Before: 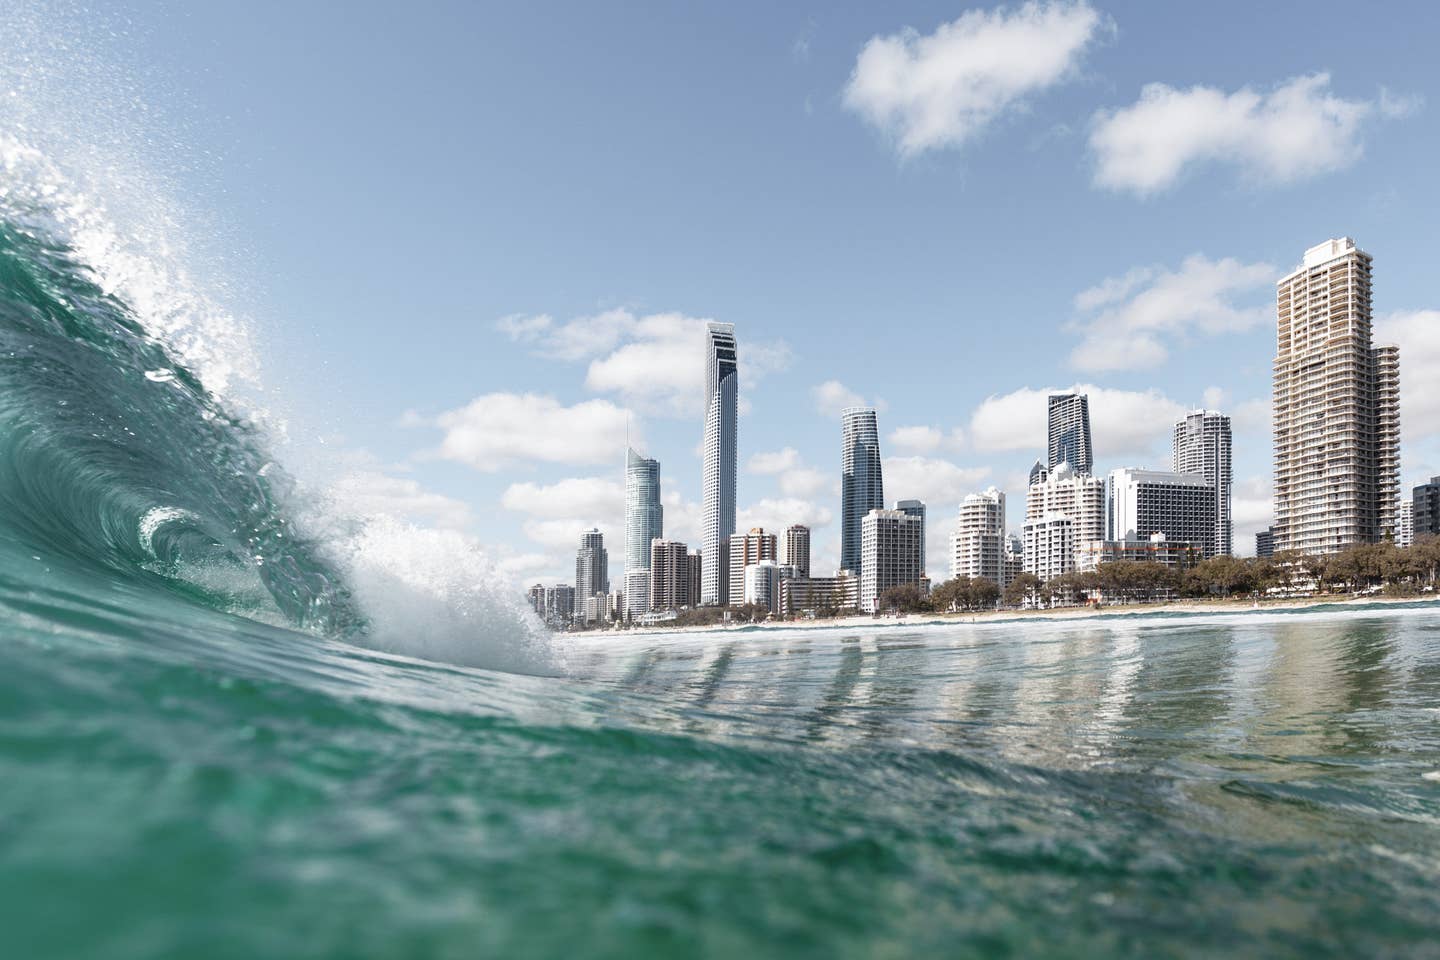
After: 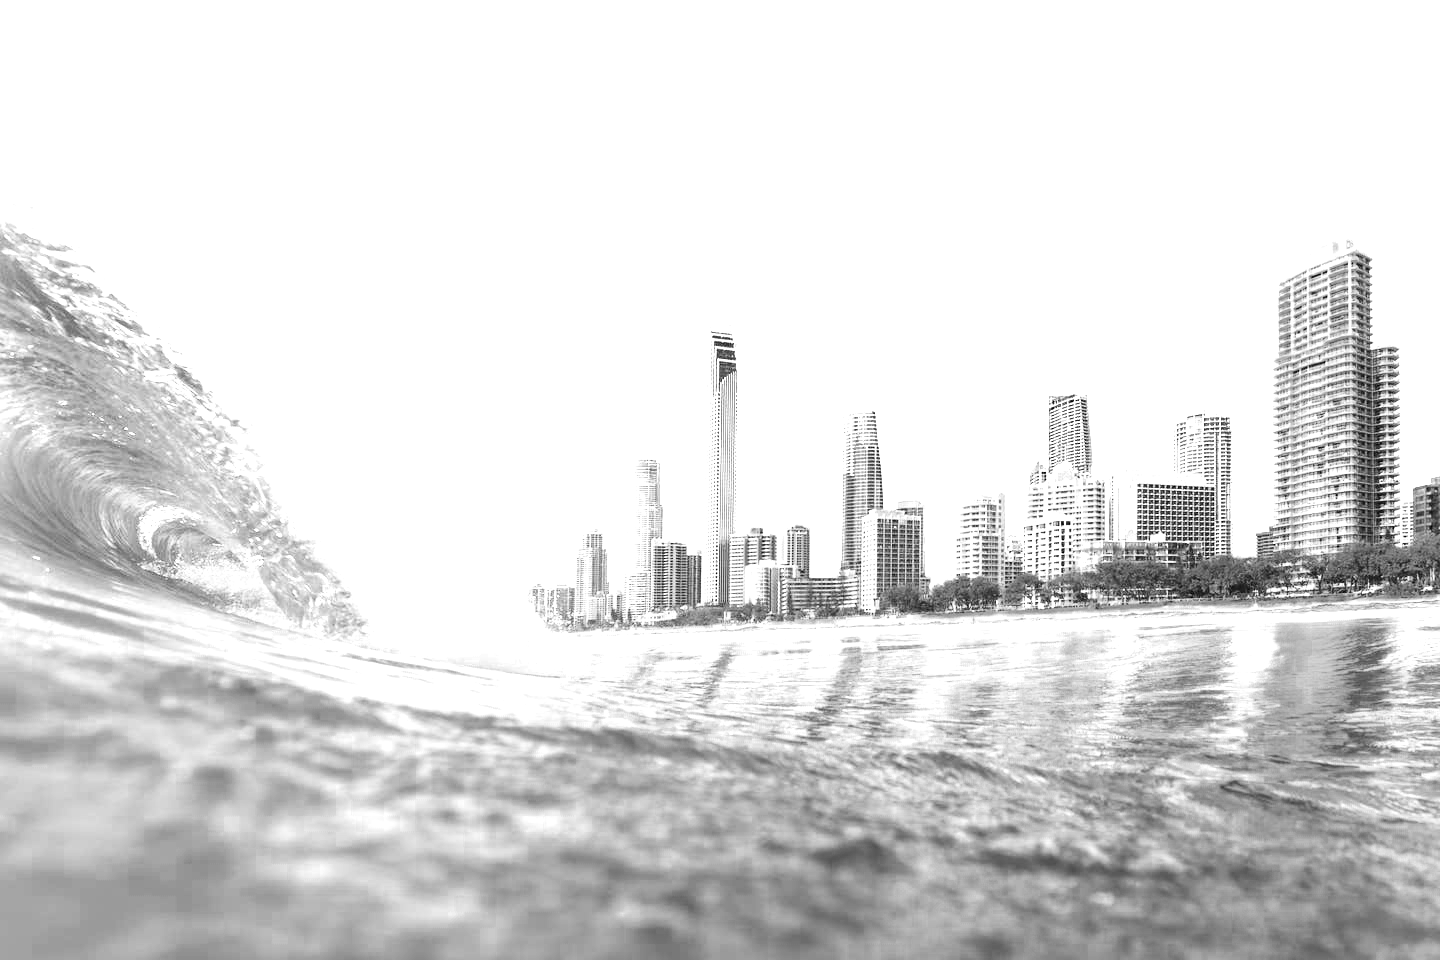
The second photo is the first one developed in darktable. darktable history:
color zones: curves: ch0 [(0.287, 0.048) (0.493, 0.484) (0.737, 0.816)]; ch1 [(0, 0) (0.143, 0) (0.286, 0) (0.429, 0) (0.571, 0) (0.714, 0) (0.857, 0)]
exposure: exposure 1 EV, compensate highlight preservation false
contrast brightness saturation: contrast 0.2, brightness 0.15, saturation 0.14
